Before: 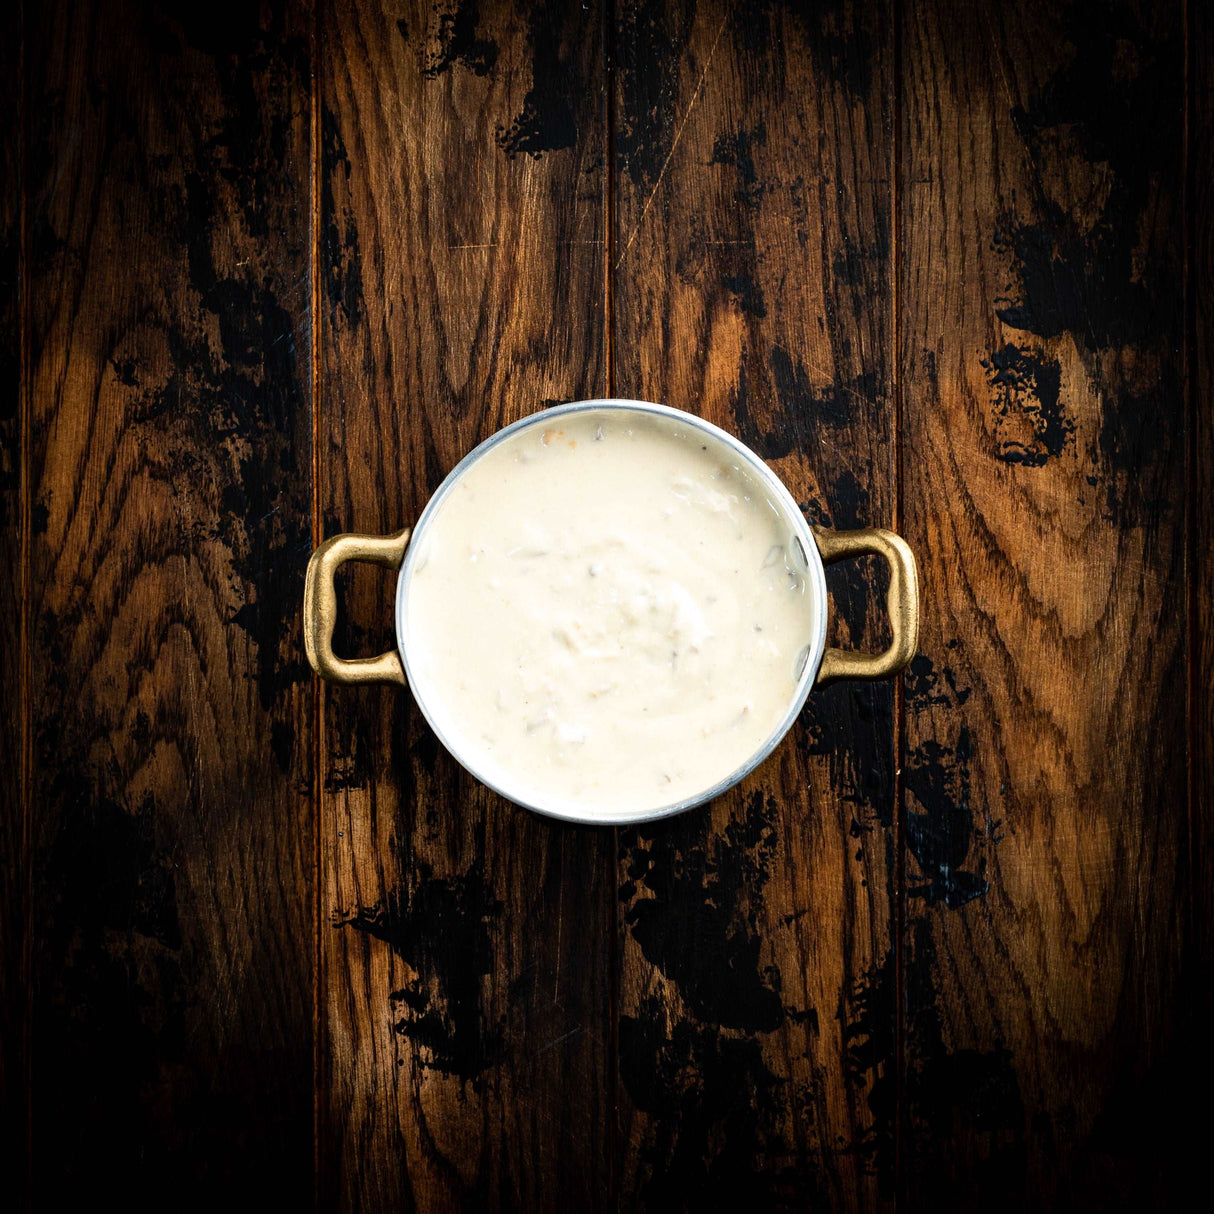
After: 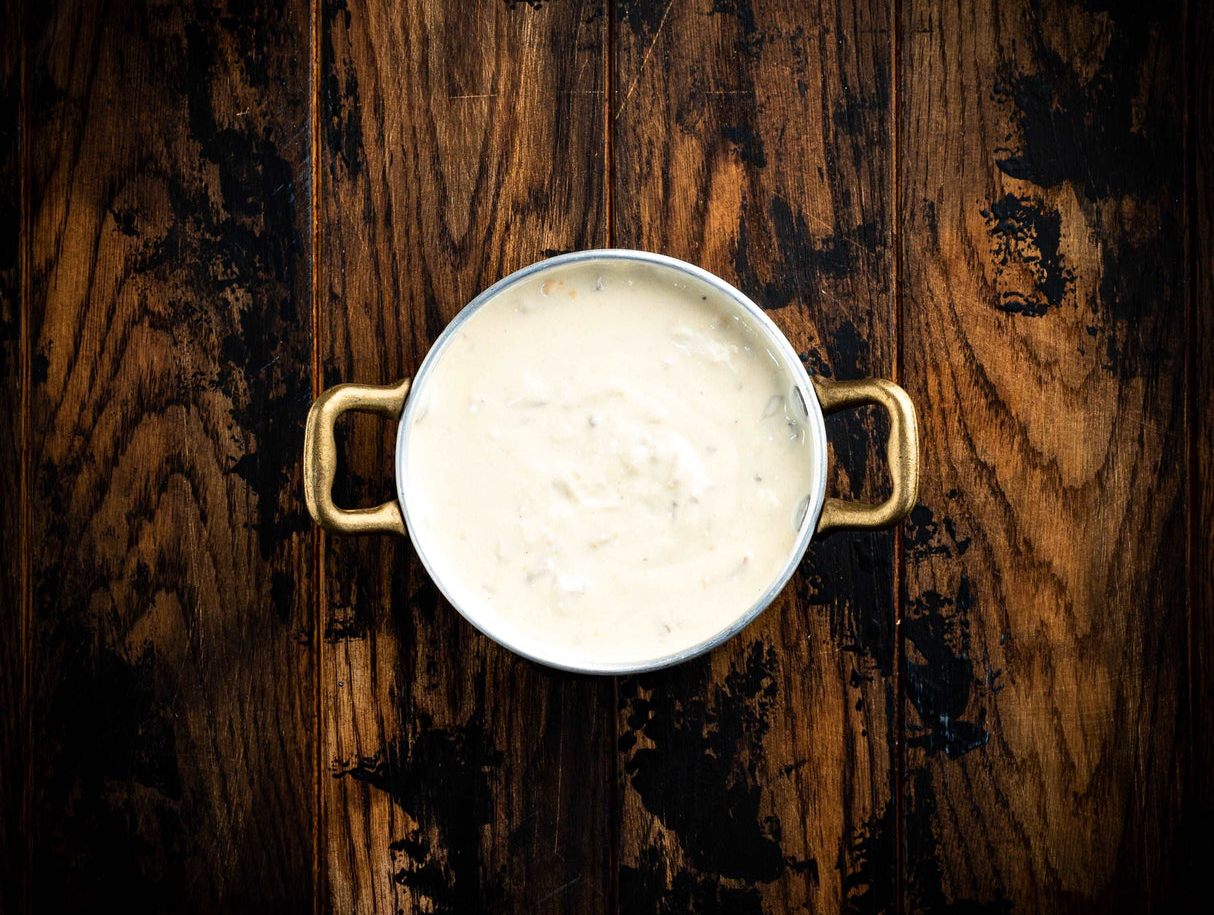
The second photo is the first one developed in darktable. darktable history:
crop and rotate: top 12.438%, bottom 12.167%
